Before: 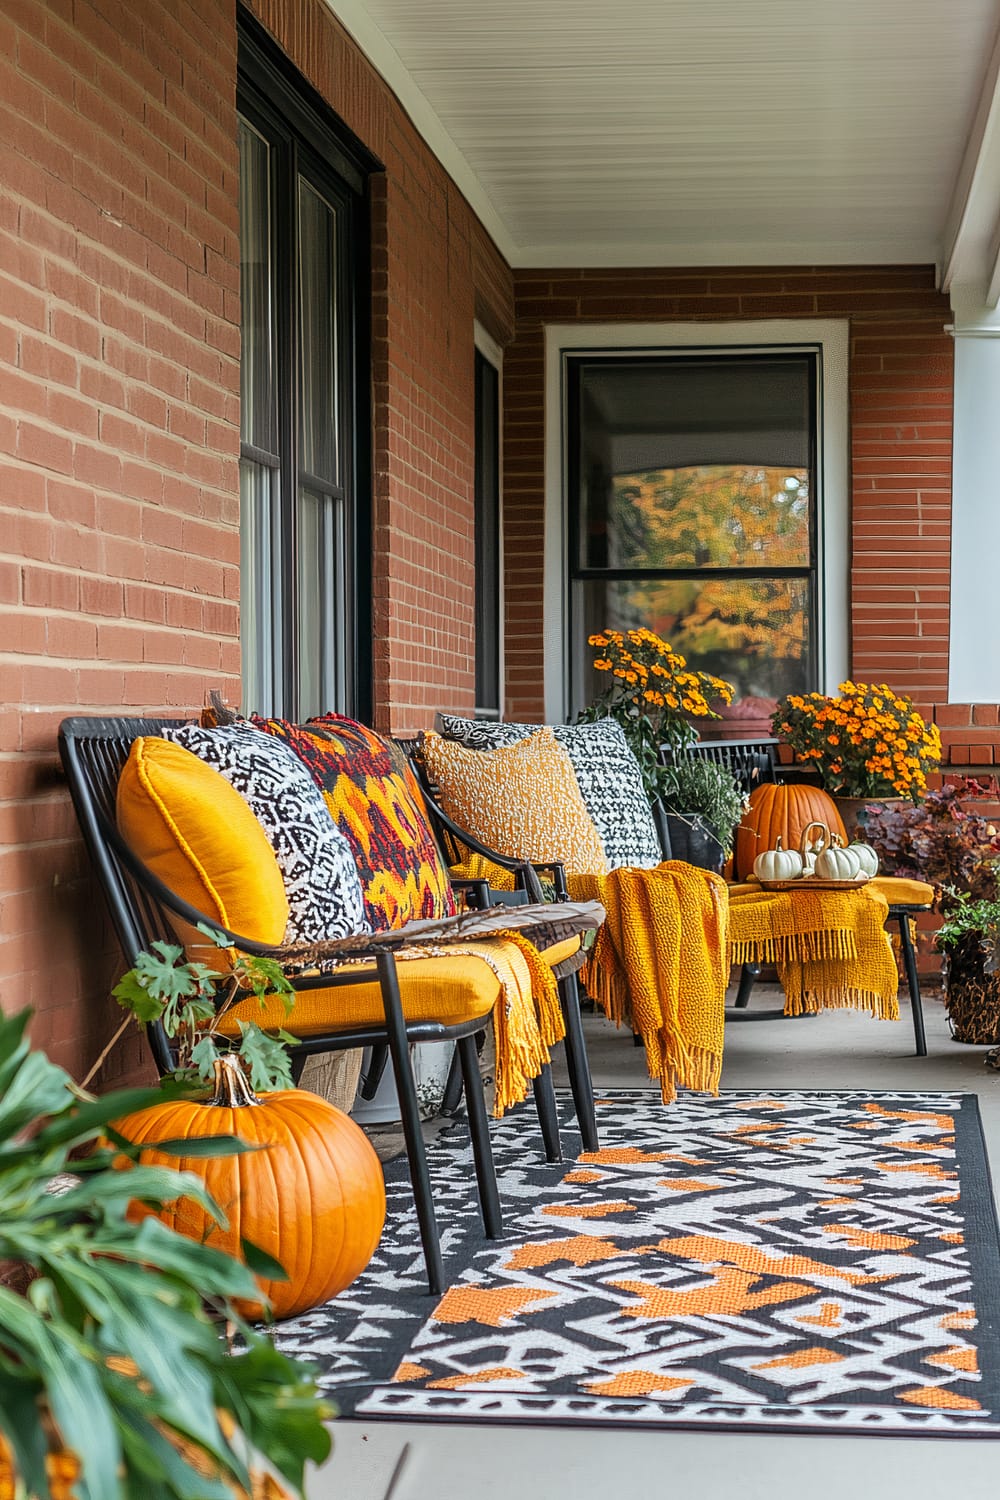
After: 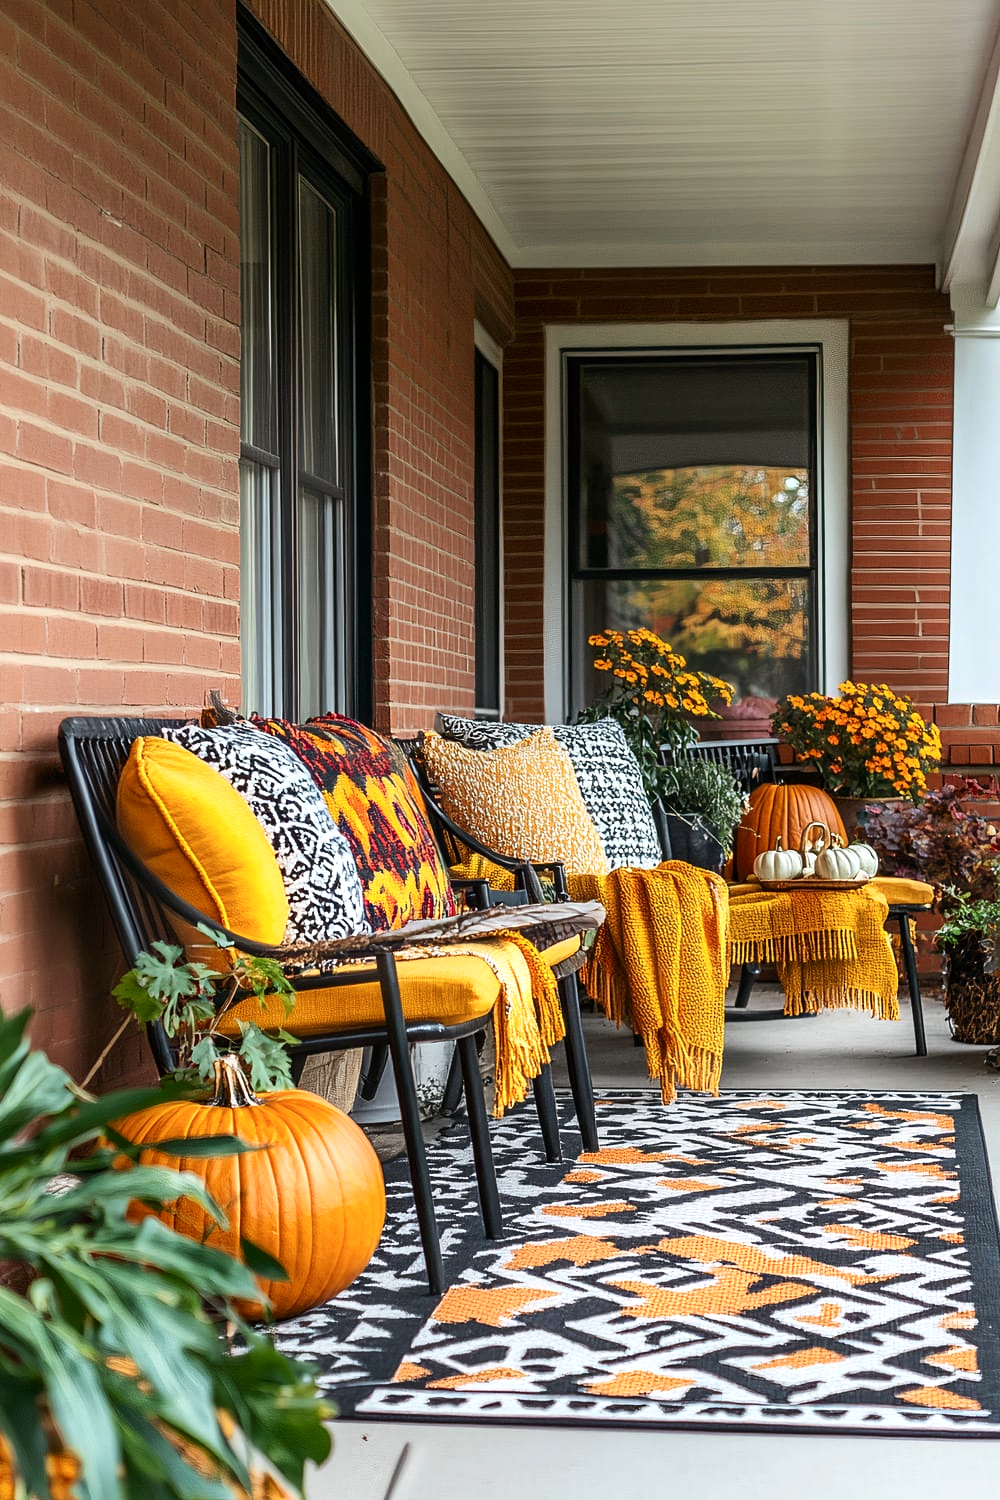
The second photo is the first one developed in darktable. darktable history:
contrast brightness saturation: contrast 0.14
tone equalizer: -8 EV -0.001 EV, -7 EV 0.001 EV, -6 EV -0.002 EV, -5 EV -0.003 EV, -4 EV -0.062 EV, -3 EV -0.222 EV, -2 EV -0.267 EV, -1 EV 0.105 EV, +0 EV 0.303 EV
